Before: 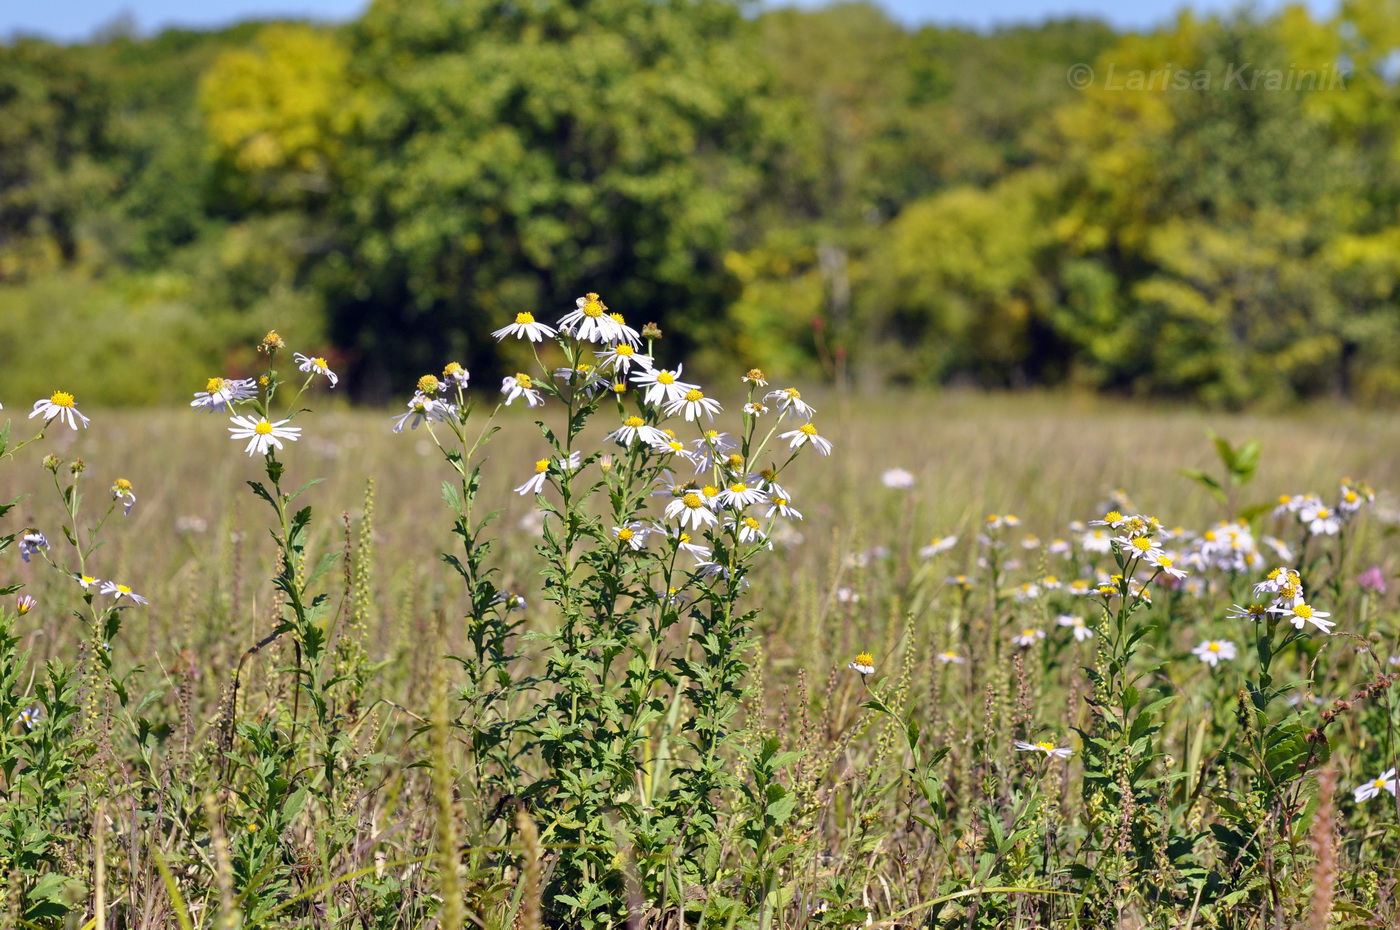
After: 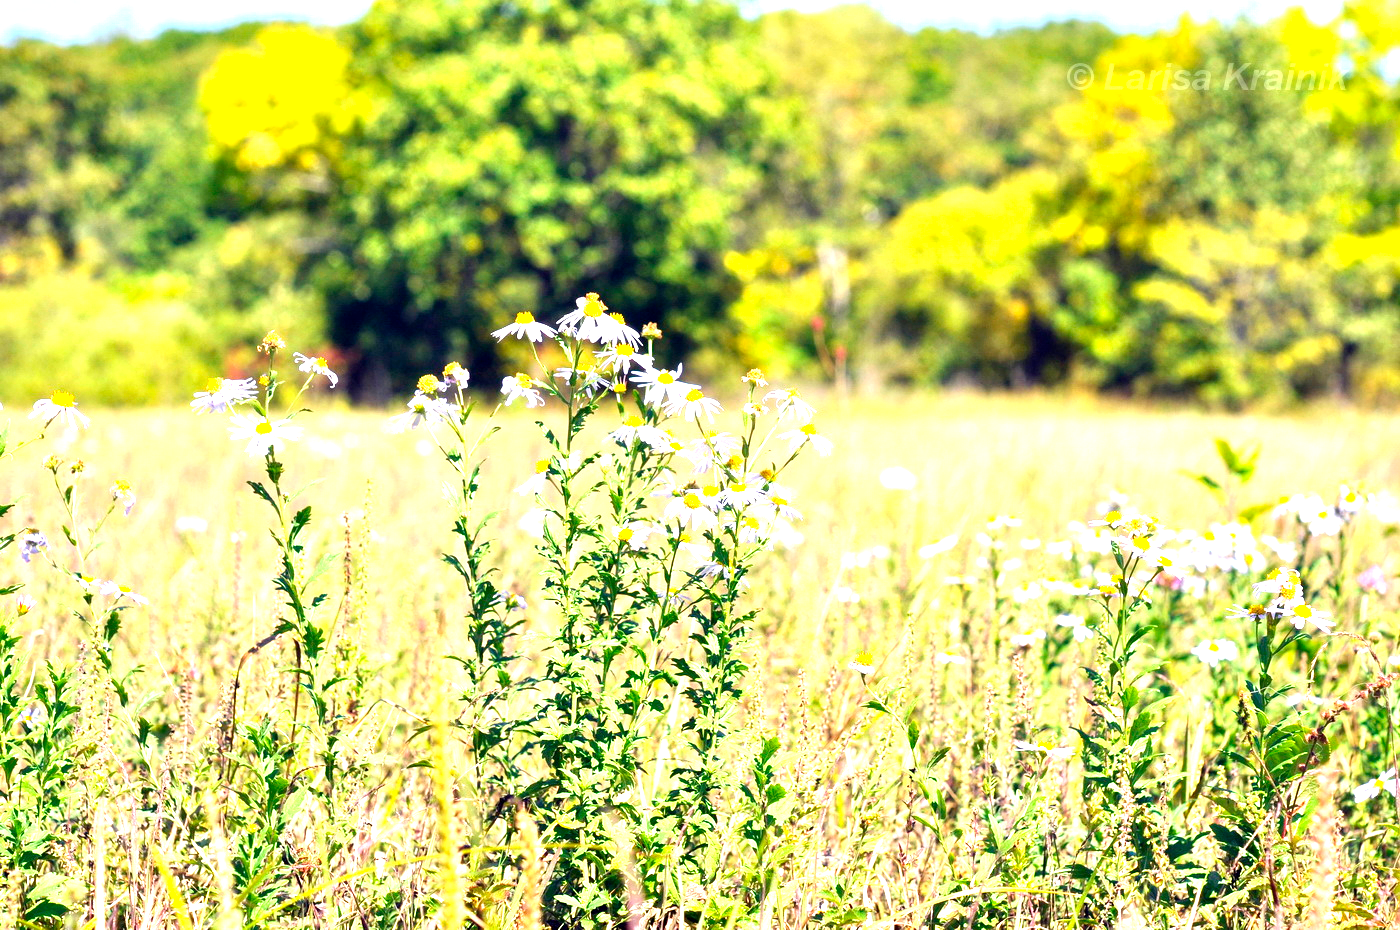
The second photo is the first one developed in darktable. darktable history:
exposure: exposure 1.988 EV, compensate highlight preservation false
